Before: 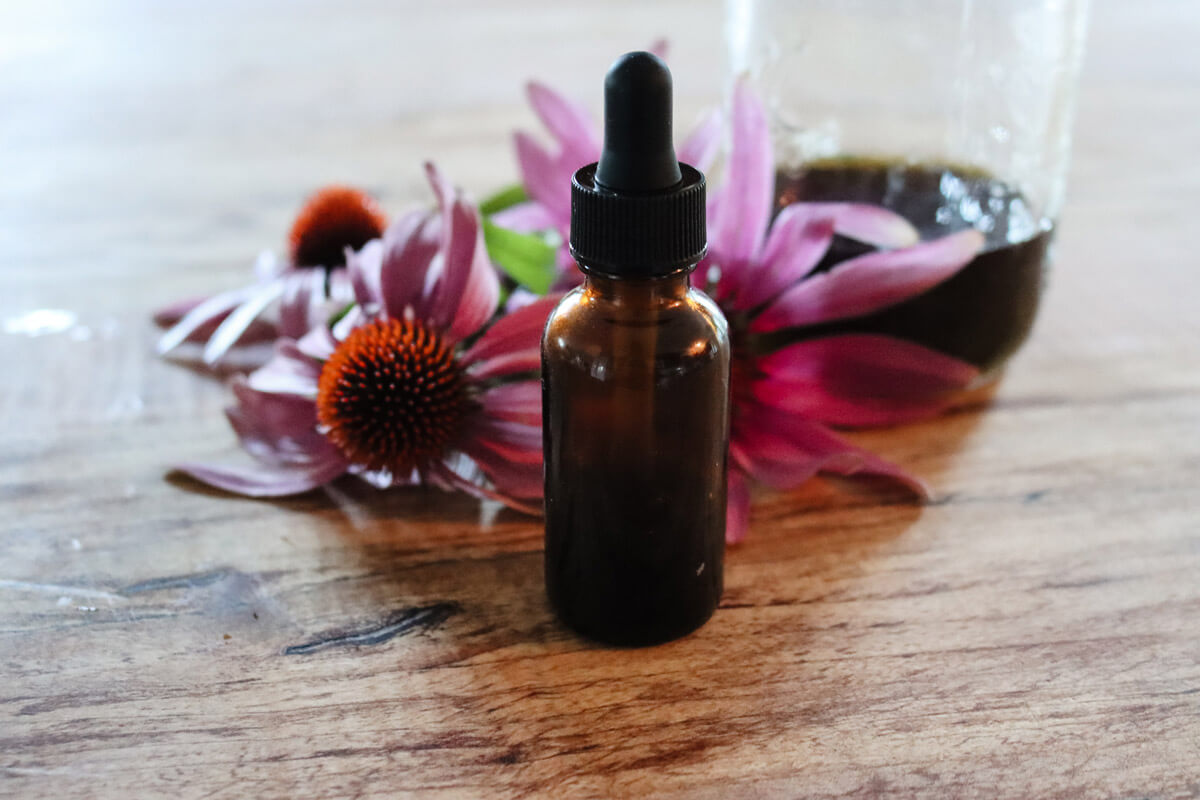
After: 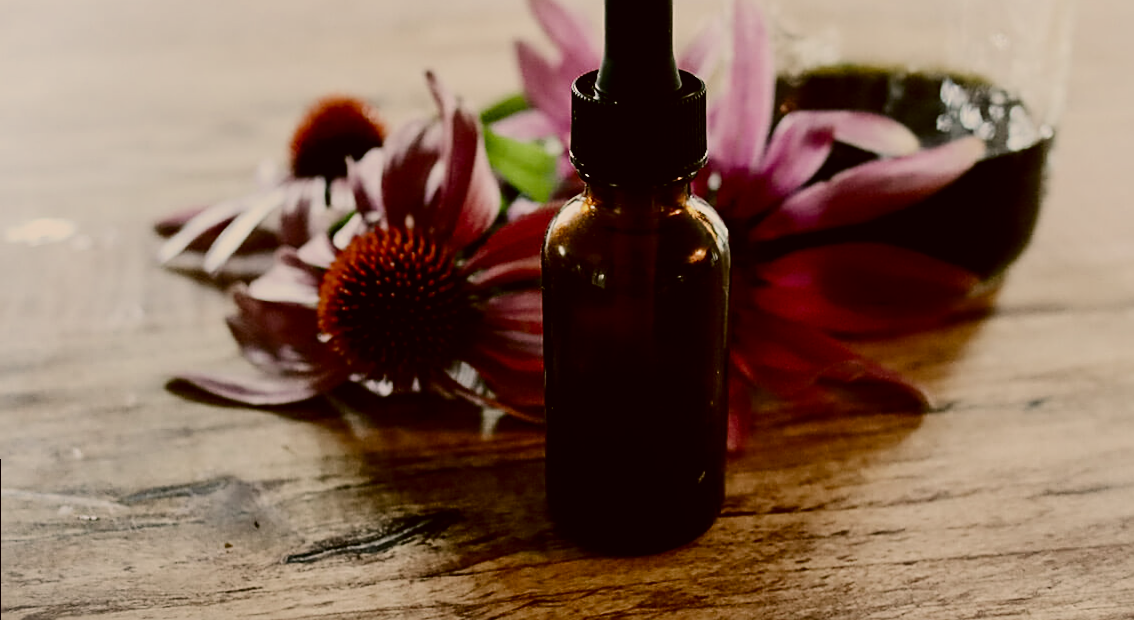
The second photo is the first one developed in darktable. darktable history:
crop and rotate: angle 0.104°, top 11.714%, right 5.59%, bottom 10.875%
sharpen: amount 0.493
color correction: highlights a* 9, highlights b* 15.81, shadows a* -0.609, shadows b* 27.3
filmic rgb: black relative exposure -6.93 EV, white relative exposure 5.64 EV, threshold 6 EV, hardness 2.85, enable highlight reconstruction true
color zones: curves: ch1 [(0, 0.34) (0.143, 0.164) (0.286, 0.152) (0.429, 0.176) (0.571, 0.173) (0.714, 0.188) (0.857, 0.199) (1, 0.34)], mix -63.19%
contrast brightness saturation: contrast 0.244, brightness -0.228, saturation 0.145
